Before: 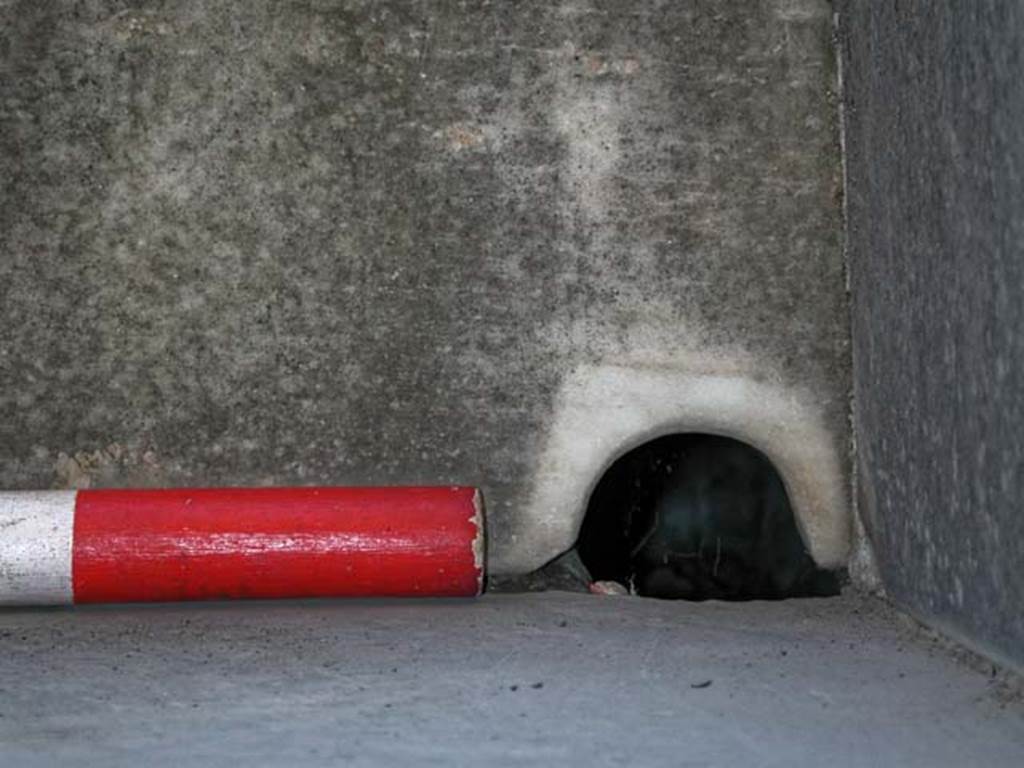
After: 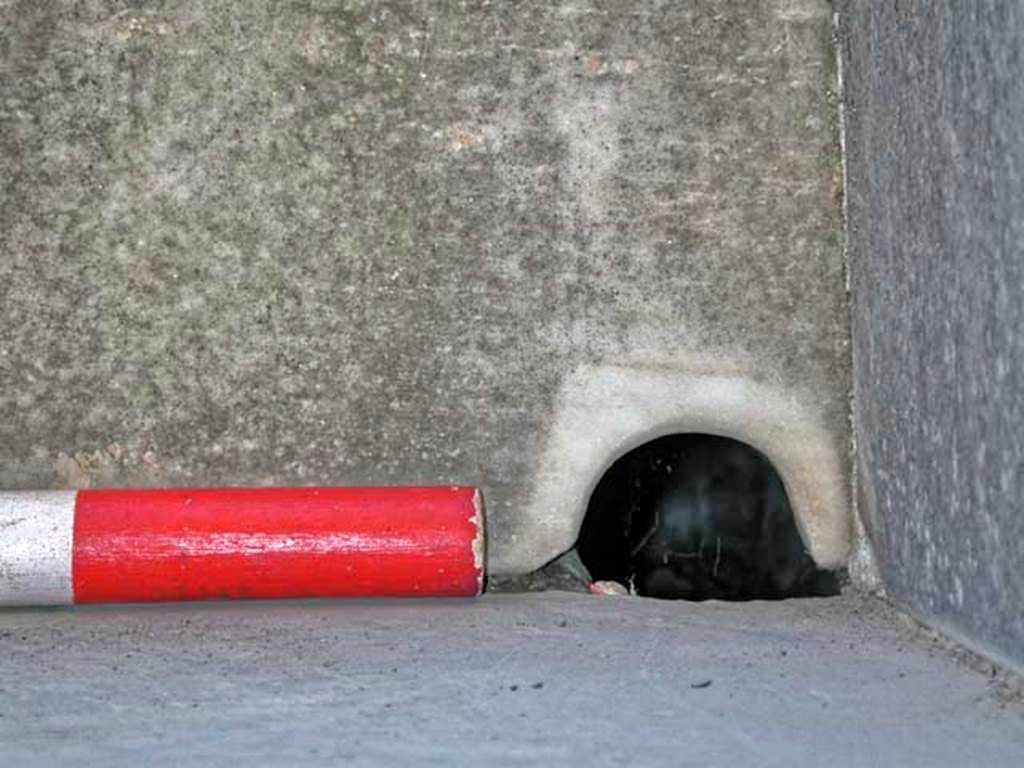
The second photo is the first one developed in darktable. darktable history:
exposure: exposure 0.236 EV, compensate highlight preservation false
tone equalizer: -7 EV 0.15 EV, -6 EV 0.6 EV, -5 EV 1.15 EV, -4 EV 1.33 EV, -3 EV 1.15 EV, -2 EV 0.6 EV, -1 EV 0.15 EV, mask exposure compensation -0.5 EV
